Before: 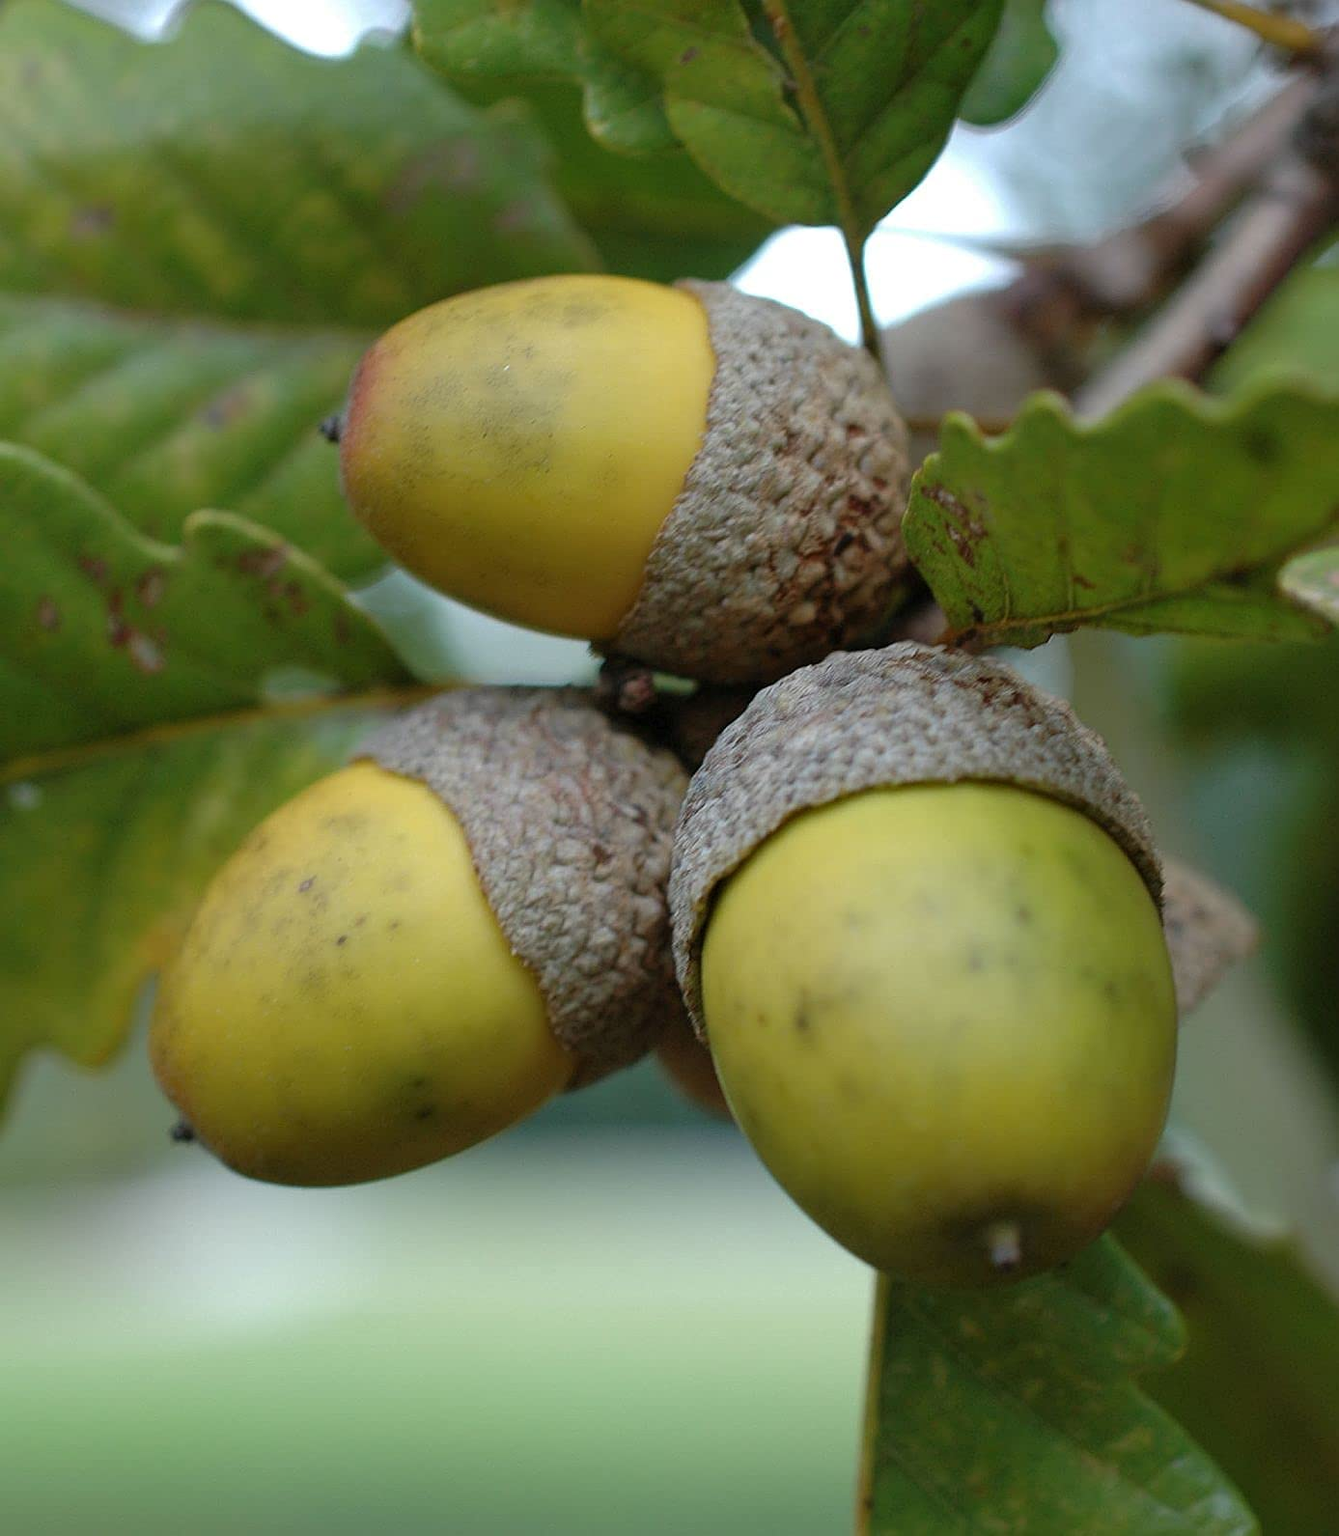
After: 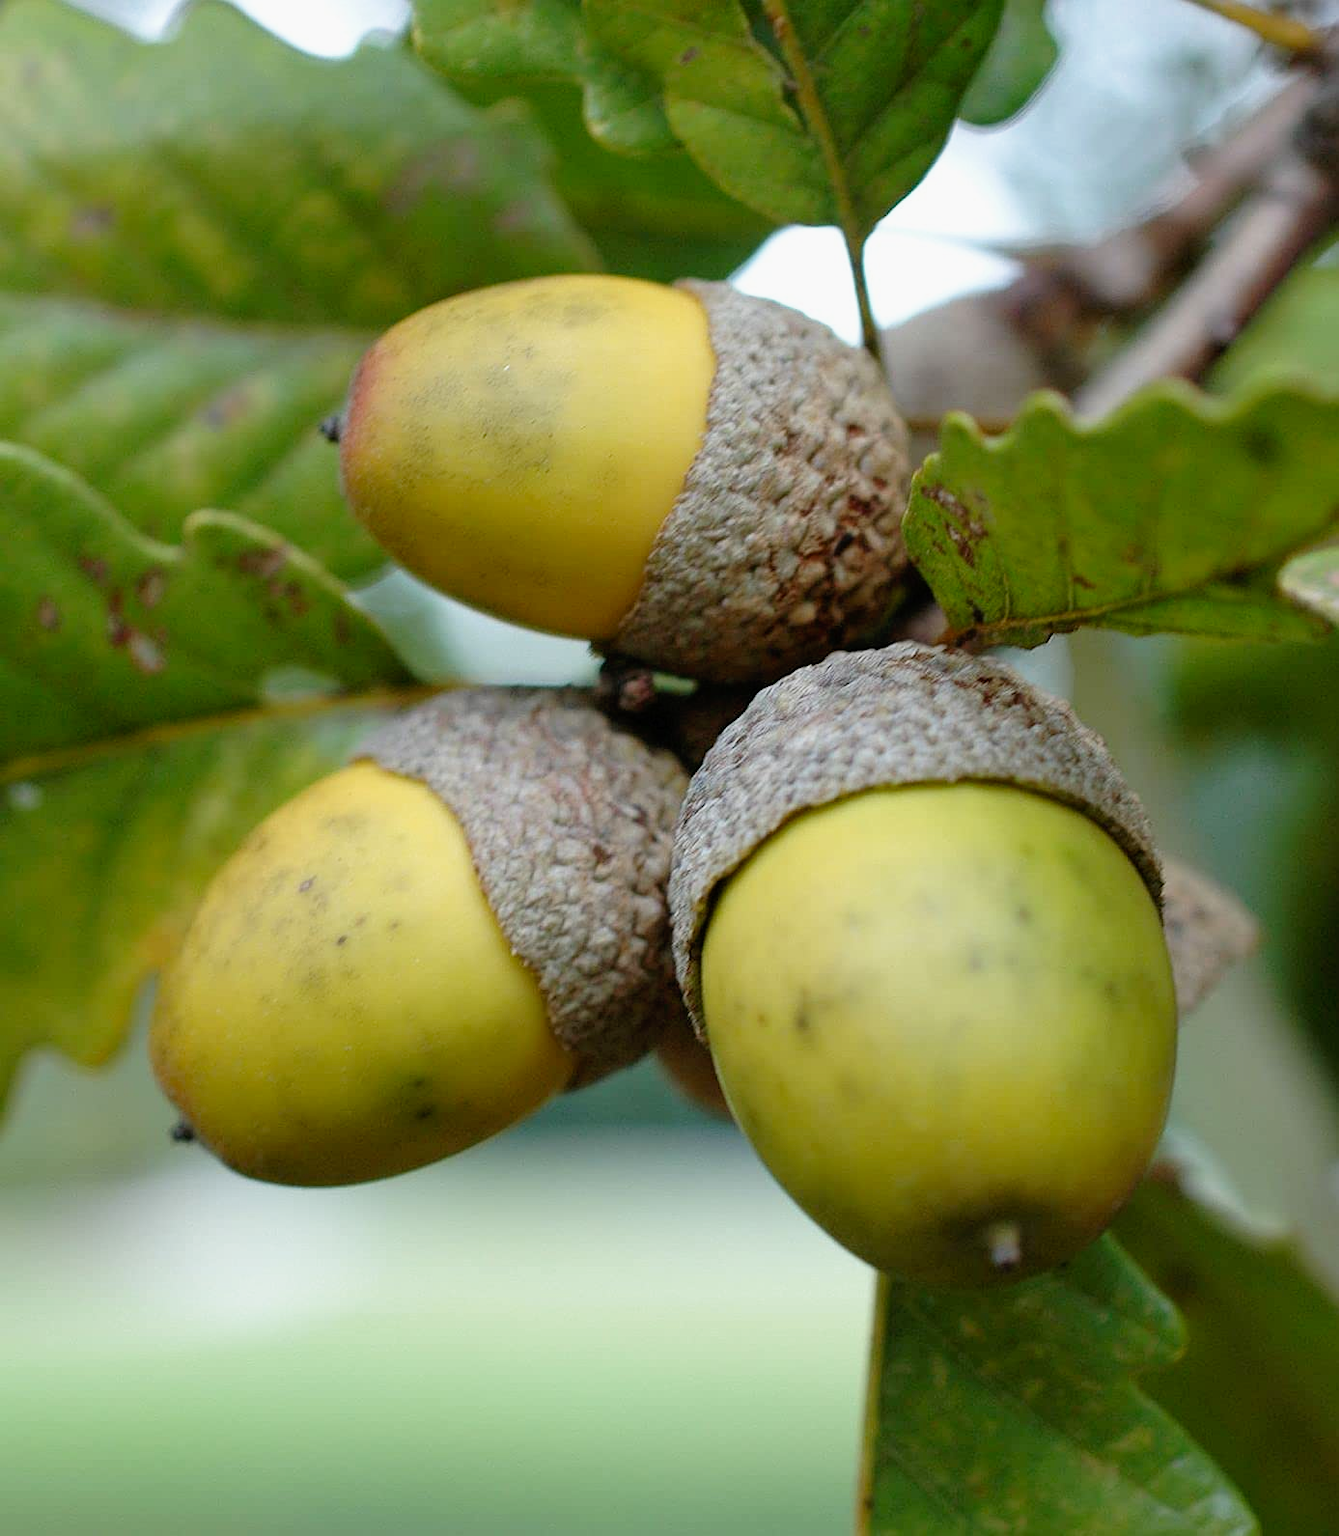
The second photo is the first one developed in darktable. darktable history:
tone curve: curves: ch0 [(0, 0) (0.062, 0.037) (0.142, 0.138) (0.359, 0.419) (0.469, 0.544) (0.634, 0.722) (0.839, 0.909) (0.998, 0.978)]; ch1 [(0, 0) (0.437, 0.408) (0.472, 0.47) (0.502, 0.503) (0.527, 0.523) (0.559, 0.573) (0.608, 0.665) (0.669, 0.748) (0.859, 0.899) (1, 1)]; ch2 [(0, 0) (0.33, 0.301) (0.421, 0.443) (0.473, 0.498) (0.502, 0.5) (0.535, 0.531) (0.575, 0.603) (0.608, 0.667) (1, 1)], preserve colors none
